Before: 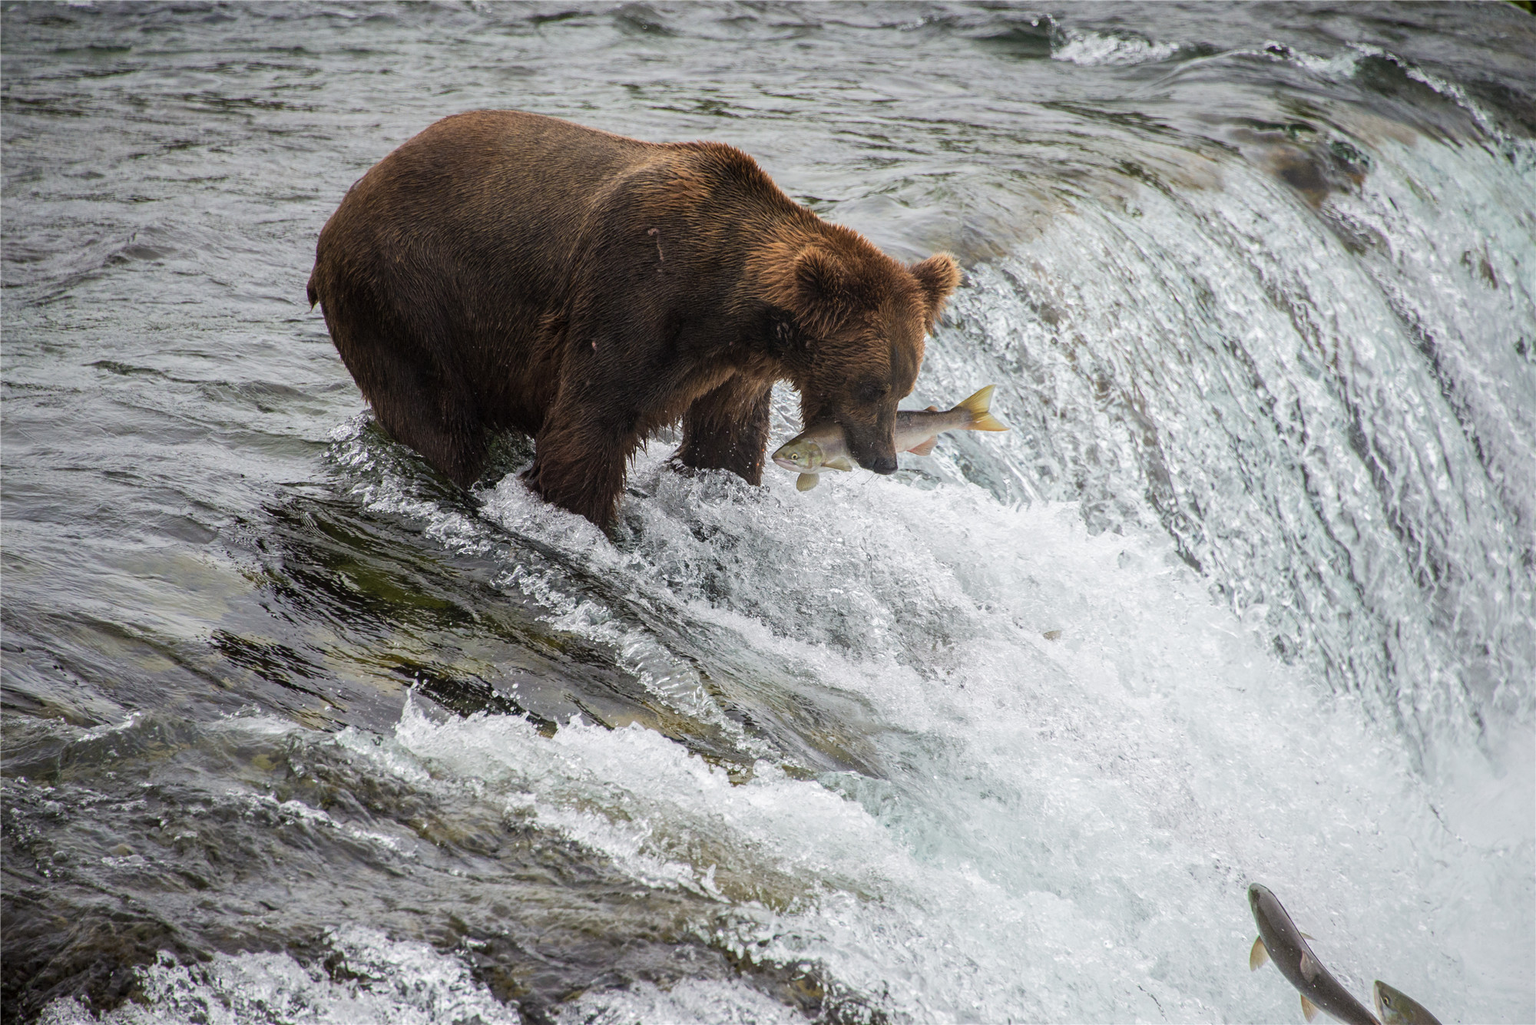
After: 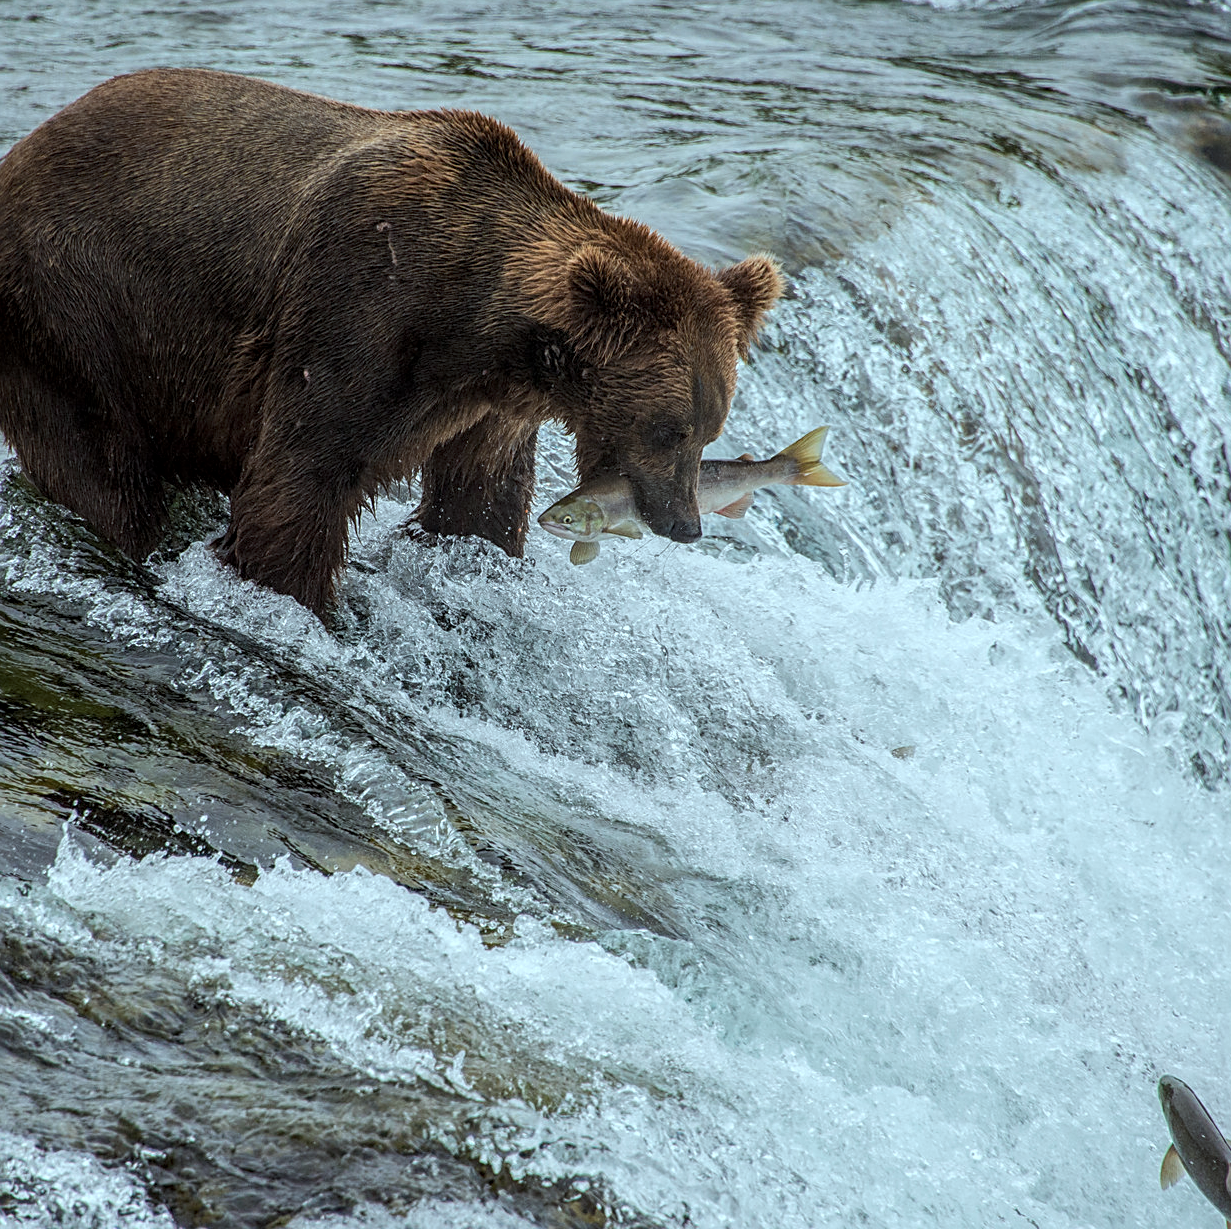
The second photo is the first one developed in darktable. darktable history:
color correction: highlights a* -10.26, highlights b* -10.09
local contrast: detail 130%
crop and rotate: left 23.394%, top 5.621%, right 15.05%, bottom 2.301%
exposure: black level correction 0, exposure 0.5 EV, compensate exposure bias true, compensate highlight preservation false
sharpen: on, module defaults
